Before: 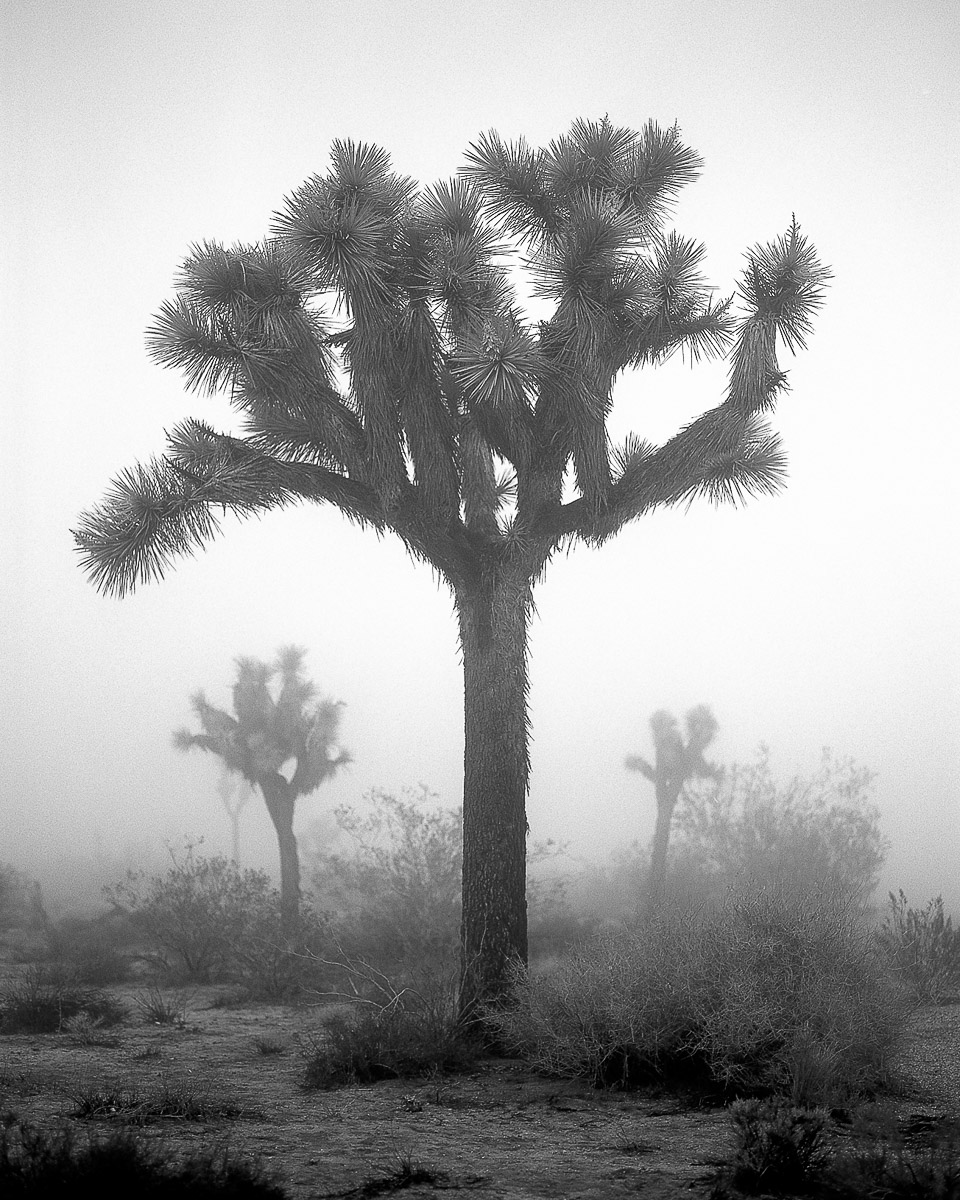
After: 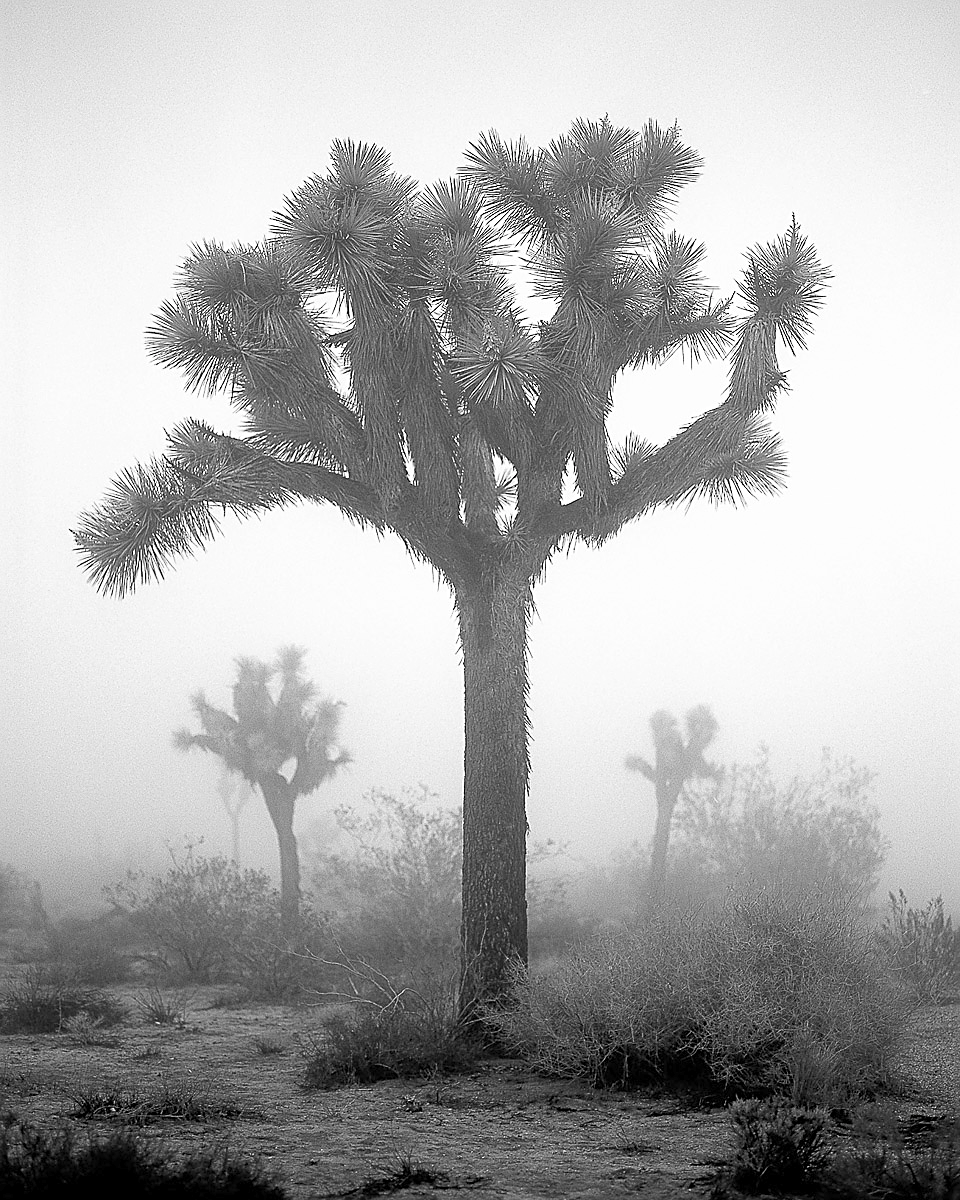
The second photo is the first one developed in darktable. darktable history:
sharpen: on, module defaults
contrast brightness saturation: brightness 0.13
